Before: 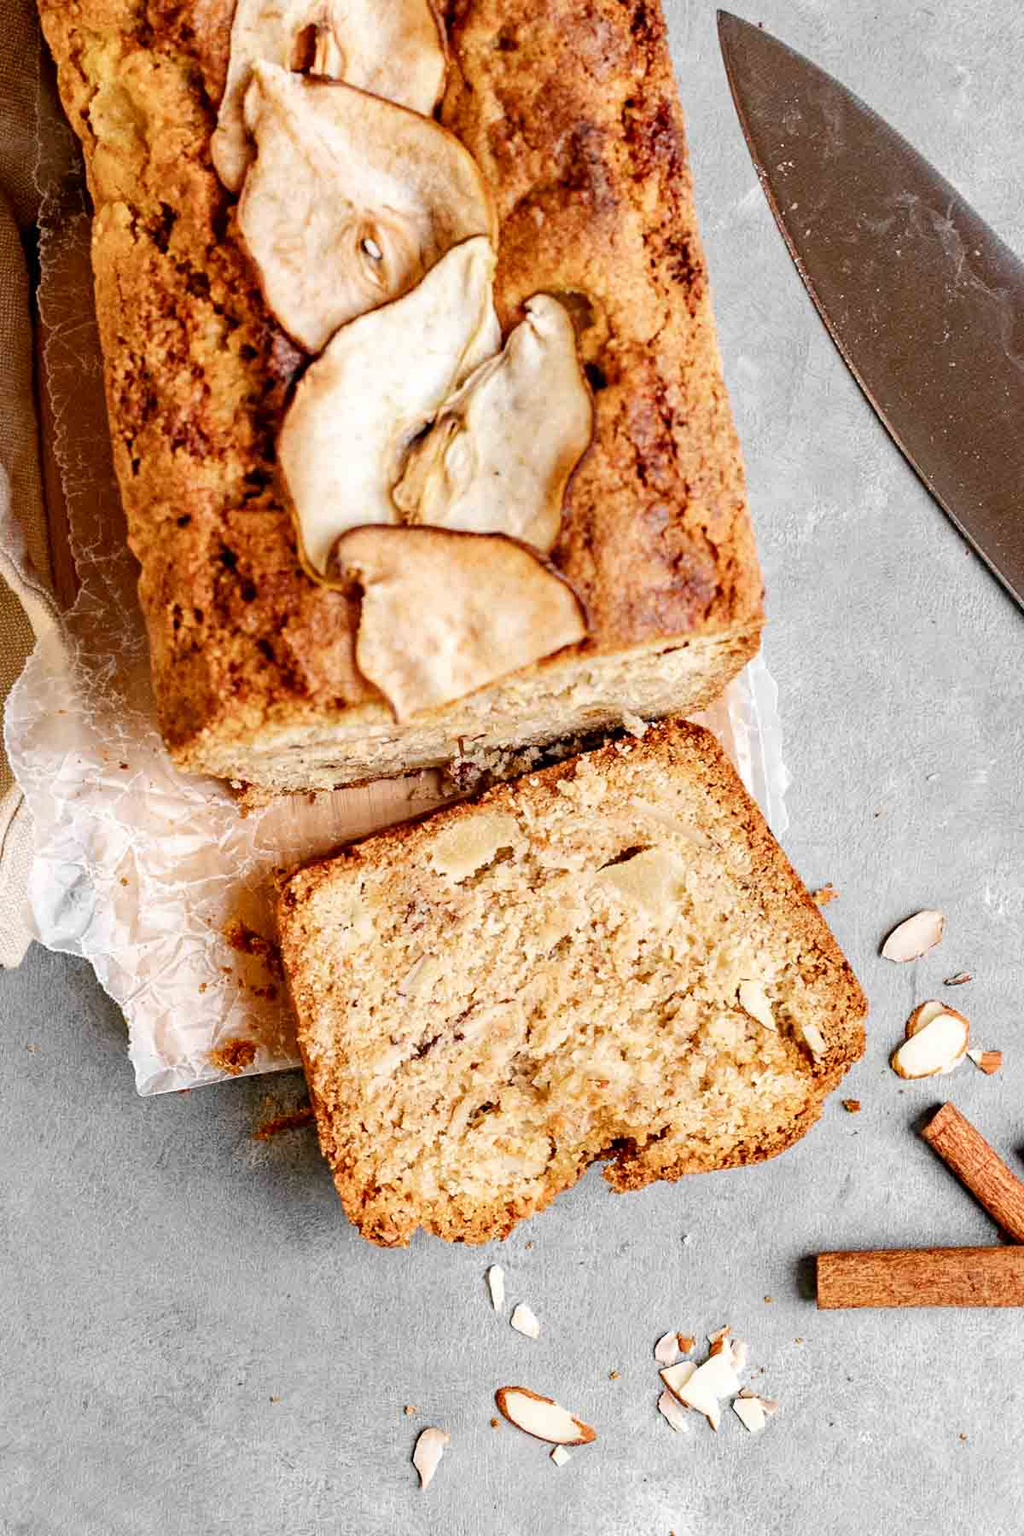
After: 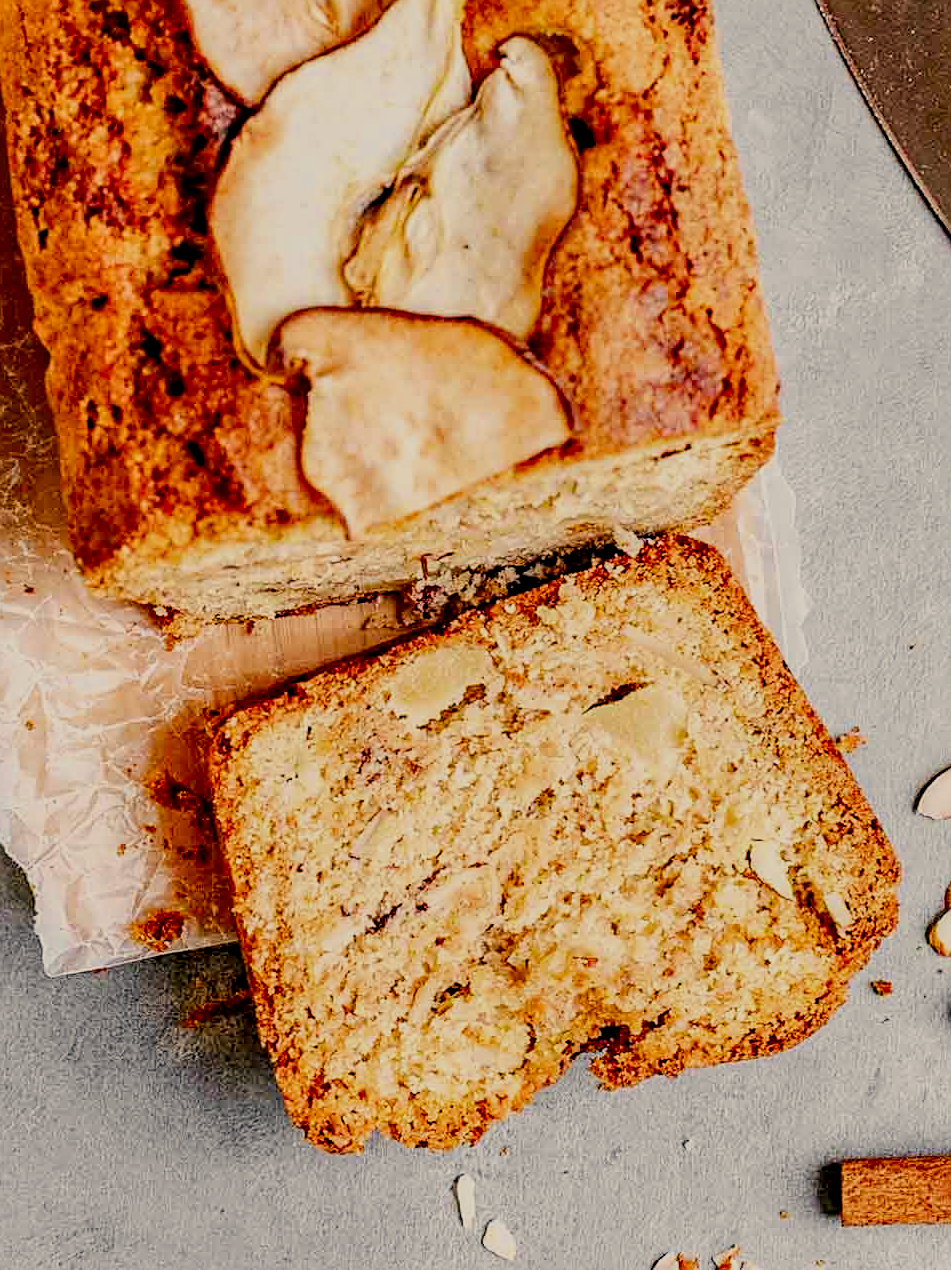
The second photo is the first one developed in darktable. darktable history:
color correction: highlights a* 1.26, highlights b* 17.55
filmic rgb: black relative exposure -7.2 EV, white relative exposure 5.35 EV, hardness 3.03
sharpen: on, module defaults
crop: left 9.684%, top 17.126%, right 10.987%, bottom 12.3%
local contrast: detail 130%
contrast brightness saturation: brightness -0.028, saturation 0.357
color calibration: illuminant as shot in camera, x 0.358, y 0.373, temperature 4628.91 K
